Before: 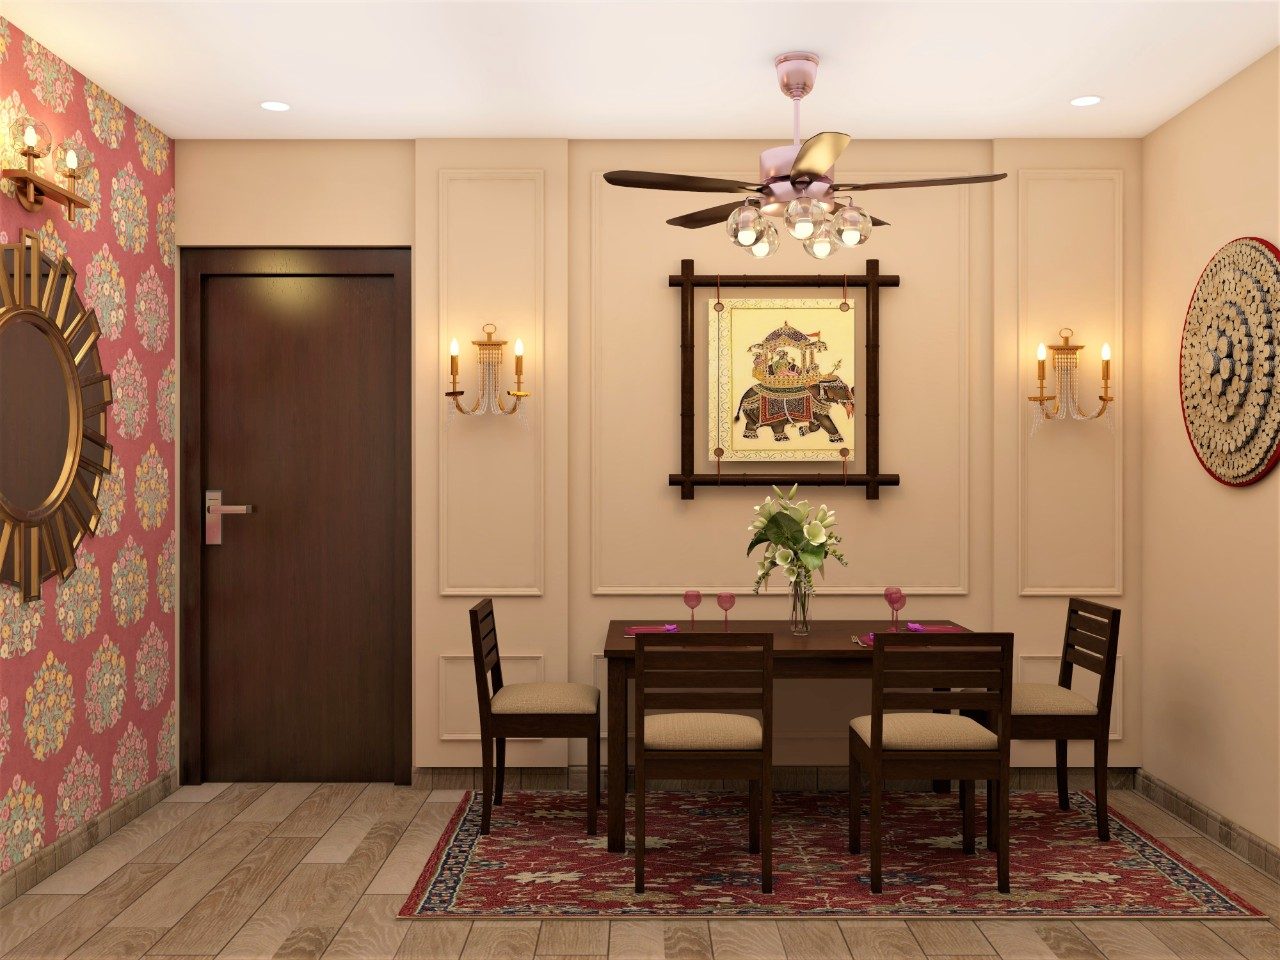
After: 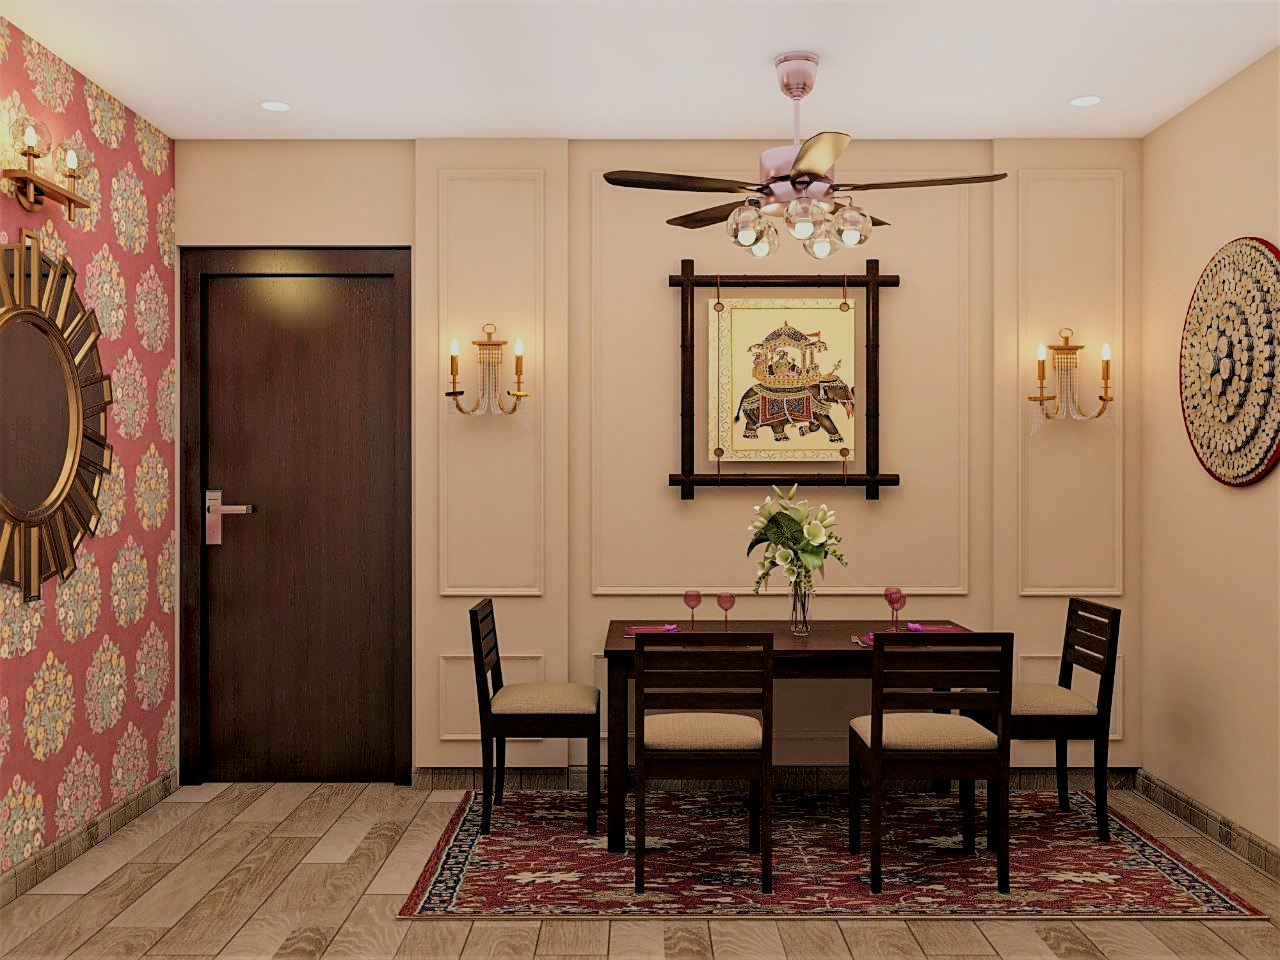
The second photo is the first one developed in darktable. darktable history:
local contrast: on, module defaults
filmic rgb: black relative exposure -7.65 EV, white relative exposure 4.56 EV, hardness 3.61
sharpen: on, module defaults
